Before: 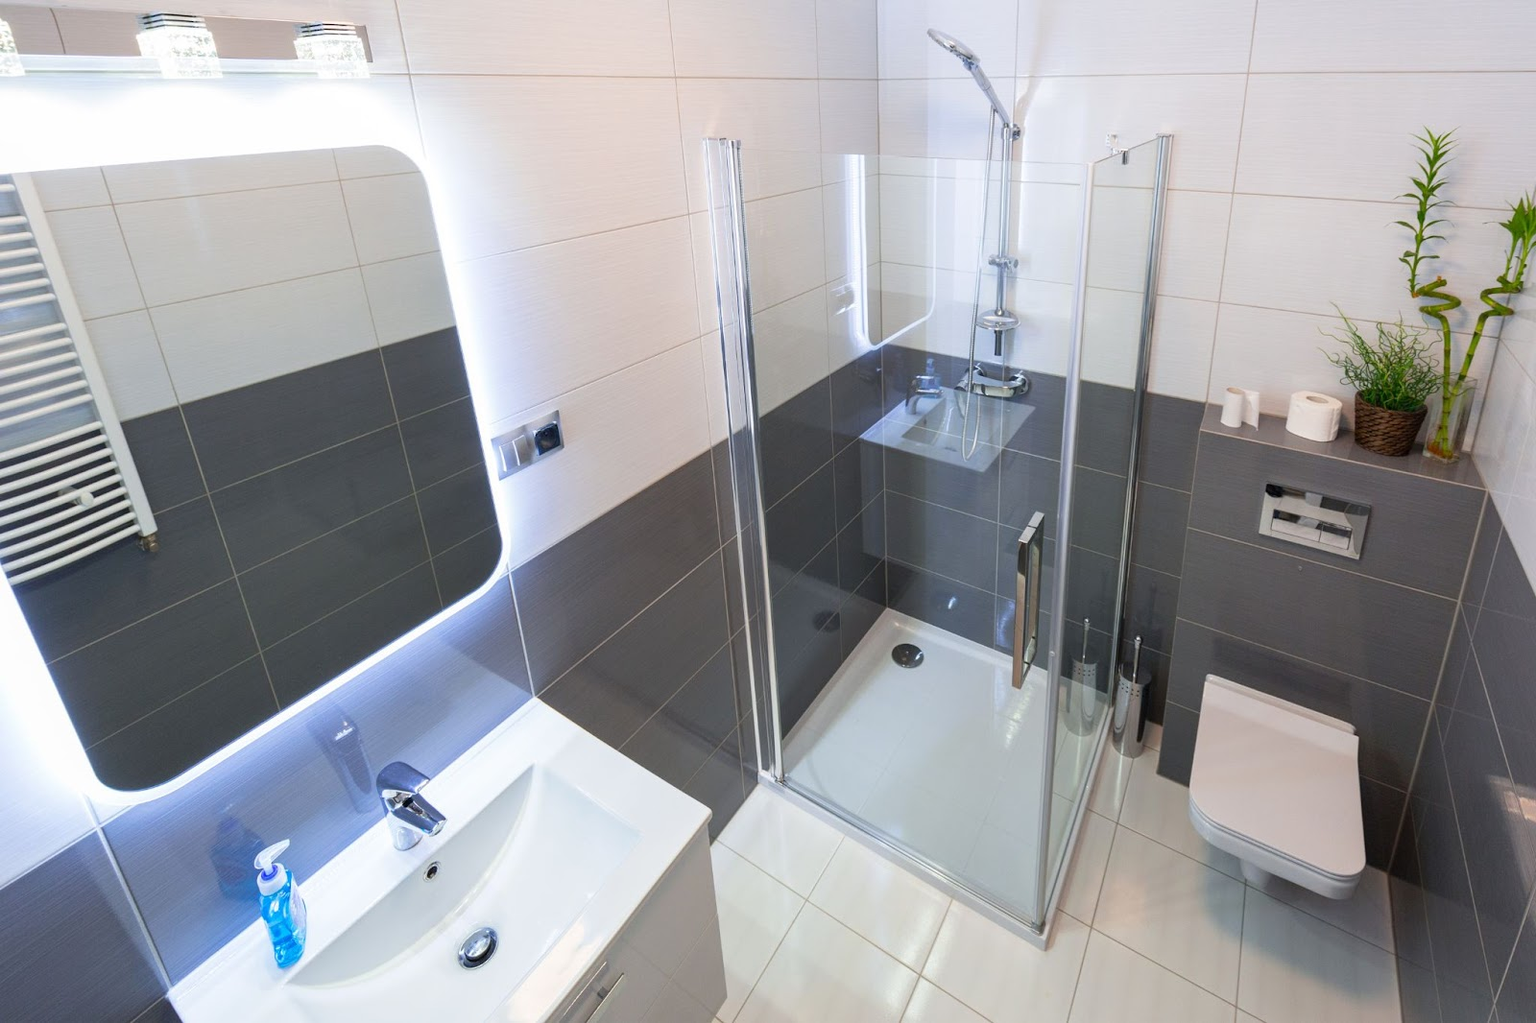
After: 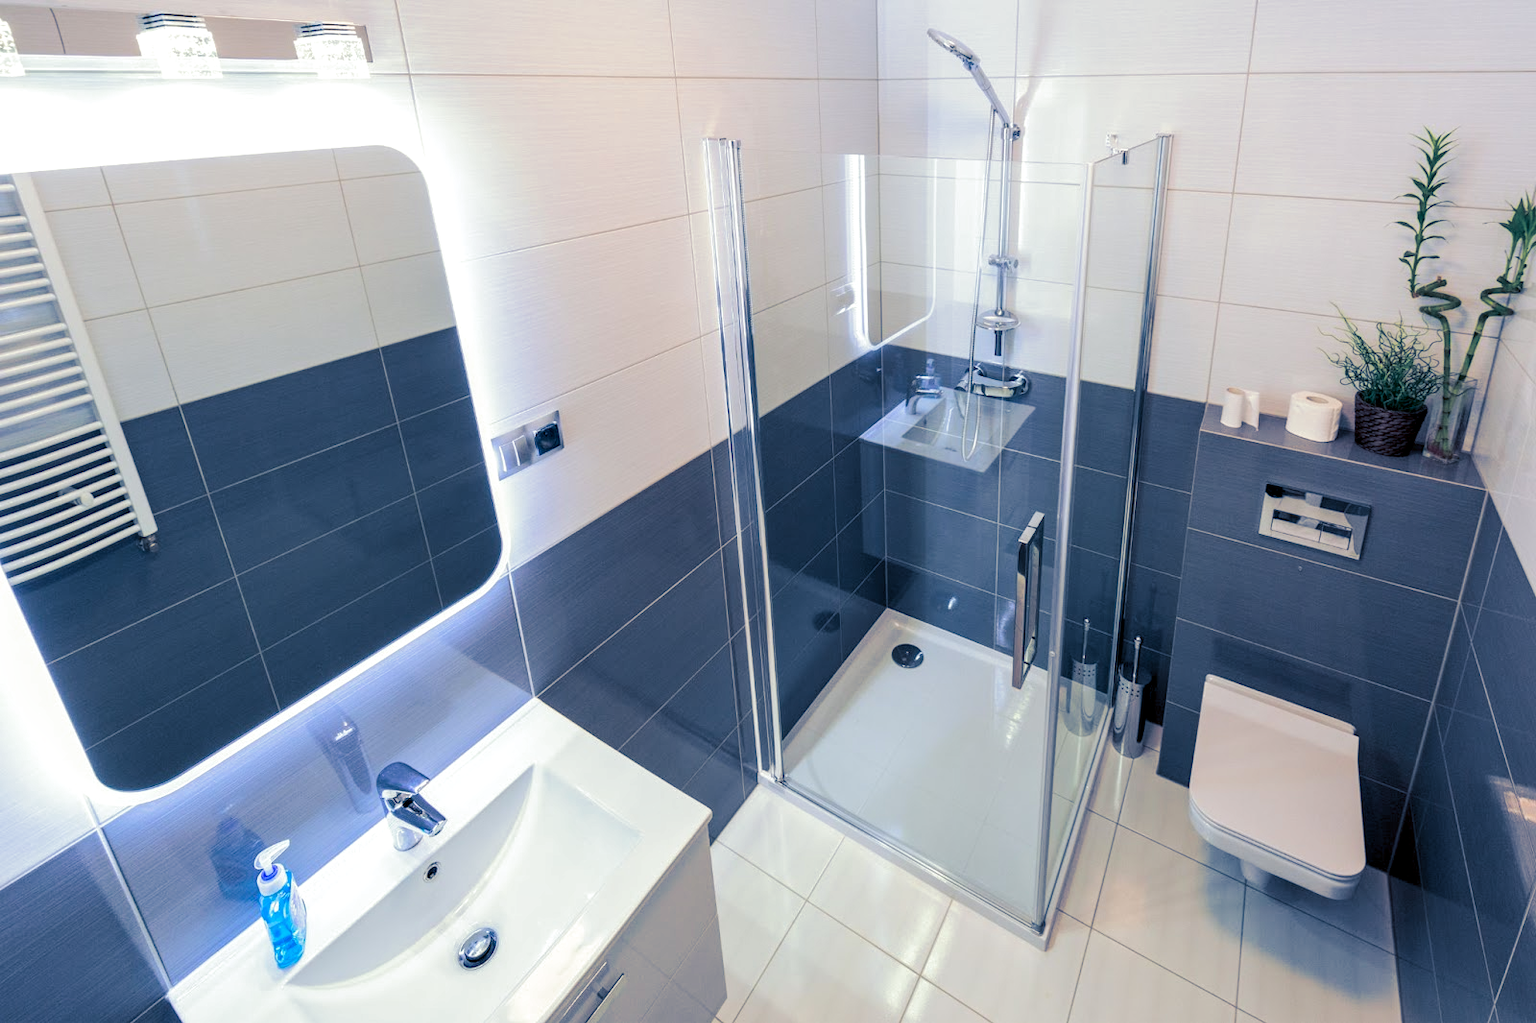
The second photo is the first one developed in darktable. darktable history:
local contrast: detail 130%
base curve: curves: ch0 [(0, 0) (0.262, 0.32) (0.722, 0.705) (1, 1)]
split-toning: shadows › hue 226.8°, shadows › saturation 0.84
exposure: black level correction 0.005, exposure 0.001 EV, compensate highlight preservation false
